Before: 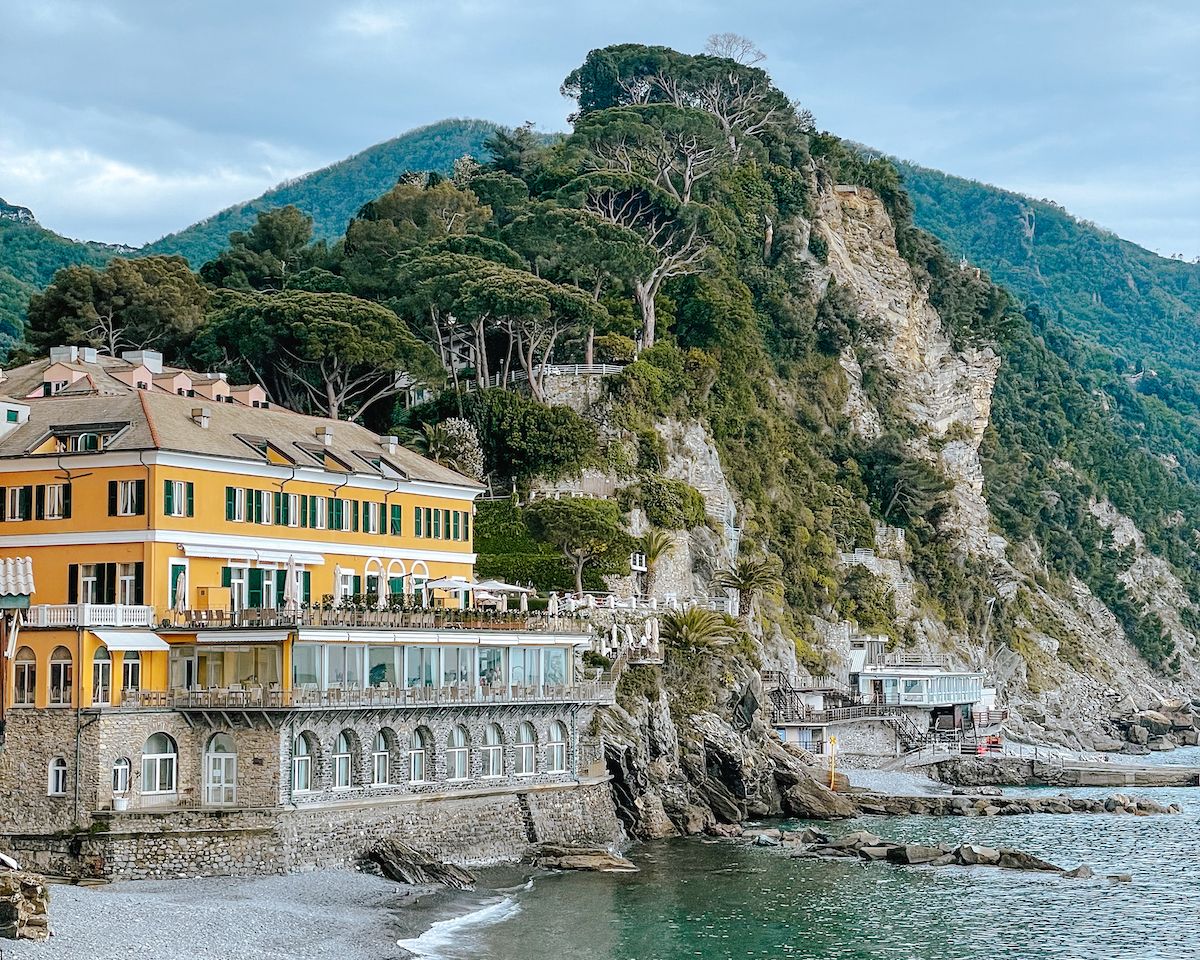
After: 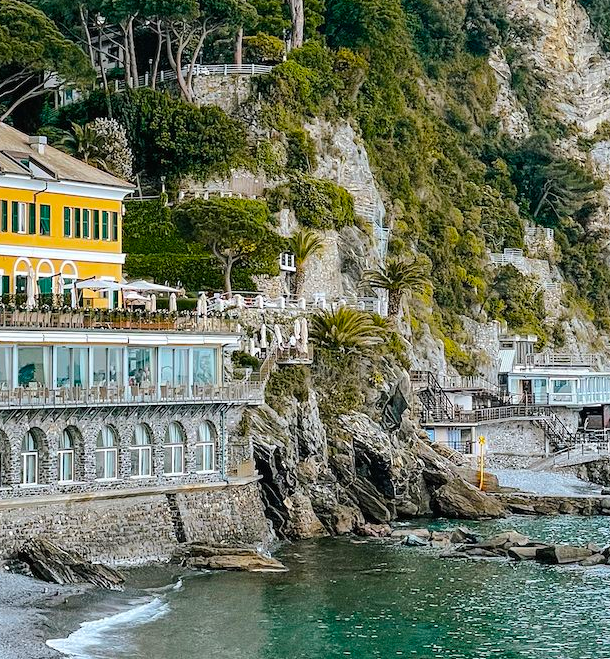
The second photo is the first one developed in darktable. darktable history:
crop and rotate: left 29.279%, top 31.292%, right 19.822%
color balance rgb: shadows lift › luminance -20.238%, shadows fall-off 101.678%, perceptual saturation grading › global saturation 30.323%, mask middle-gray fulcrum 22.424%, global vibrance 20%
